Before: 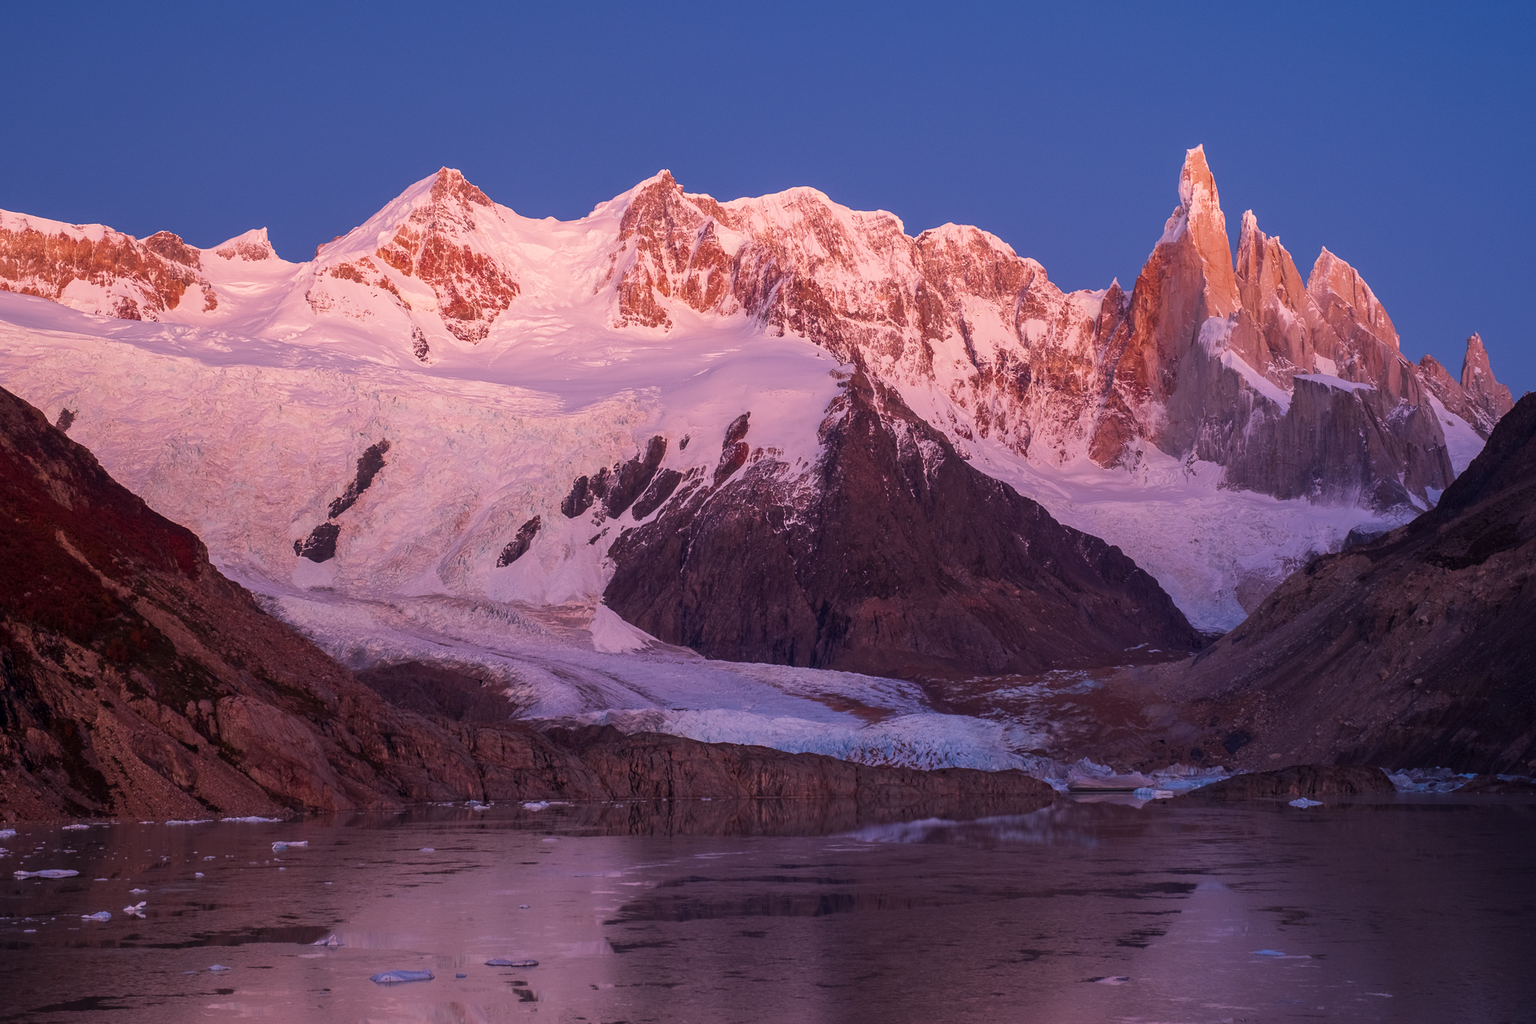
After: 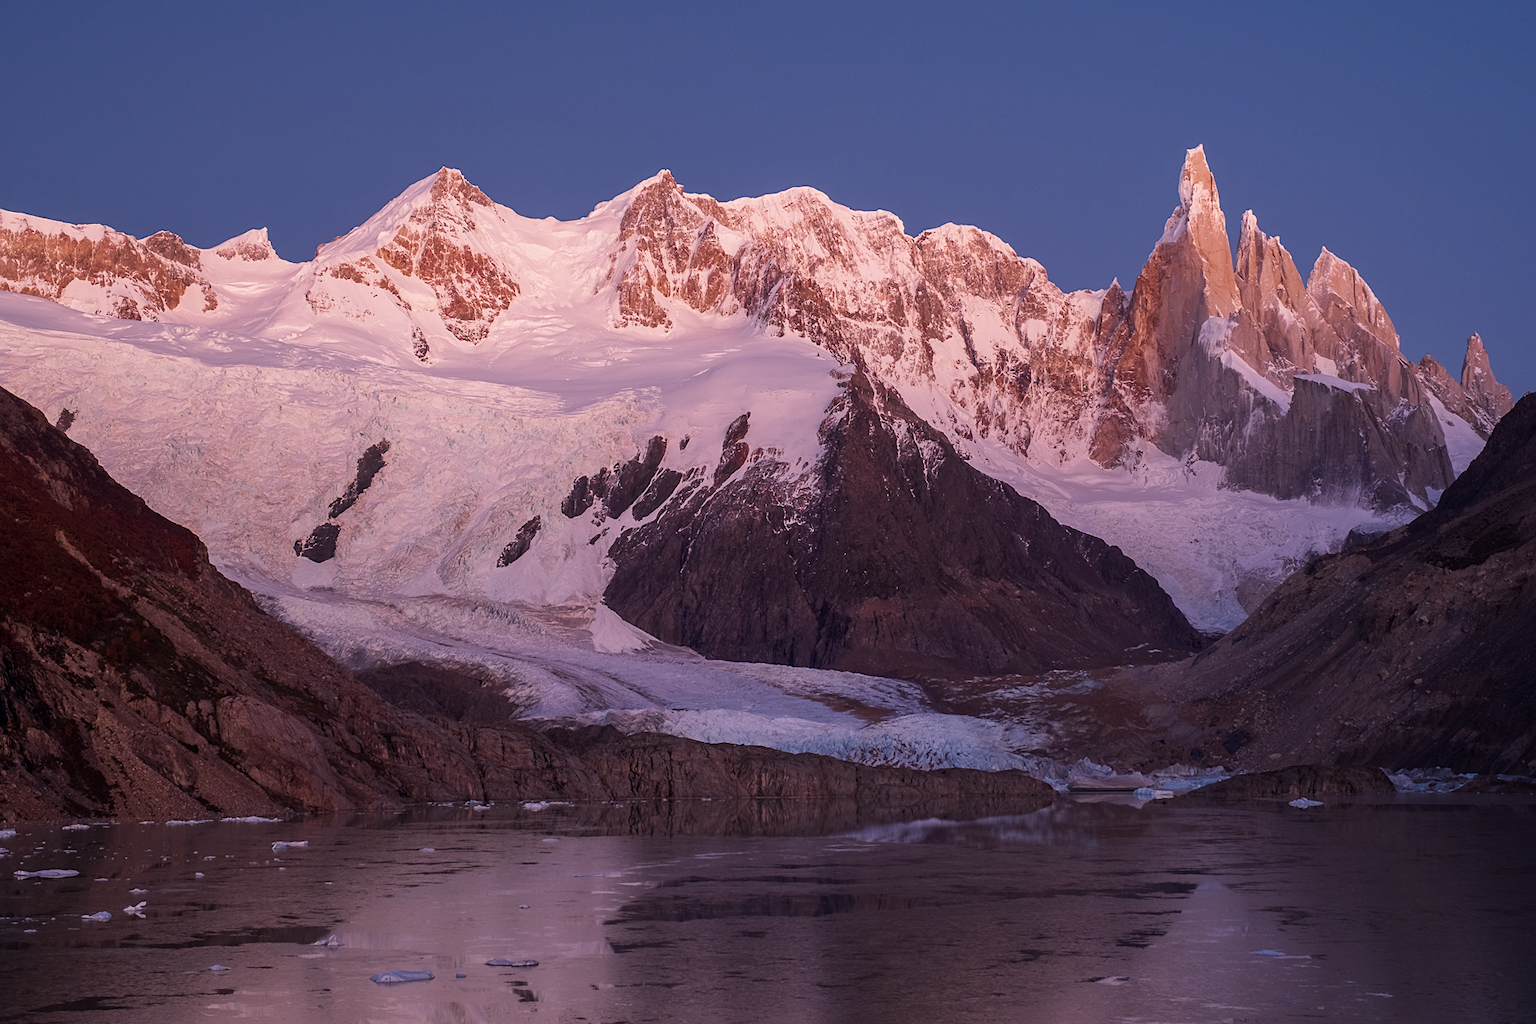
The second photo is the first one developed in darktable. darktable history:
sharpen: amount 0.213
contrast brightness saturation: contrast 0.063, brightness -0.012, saturation -0.239
